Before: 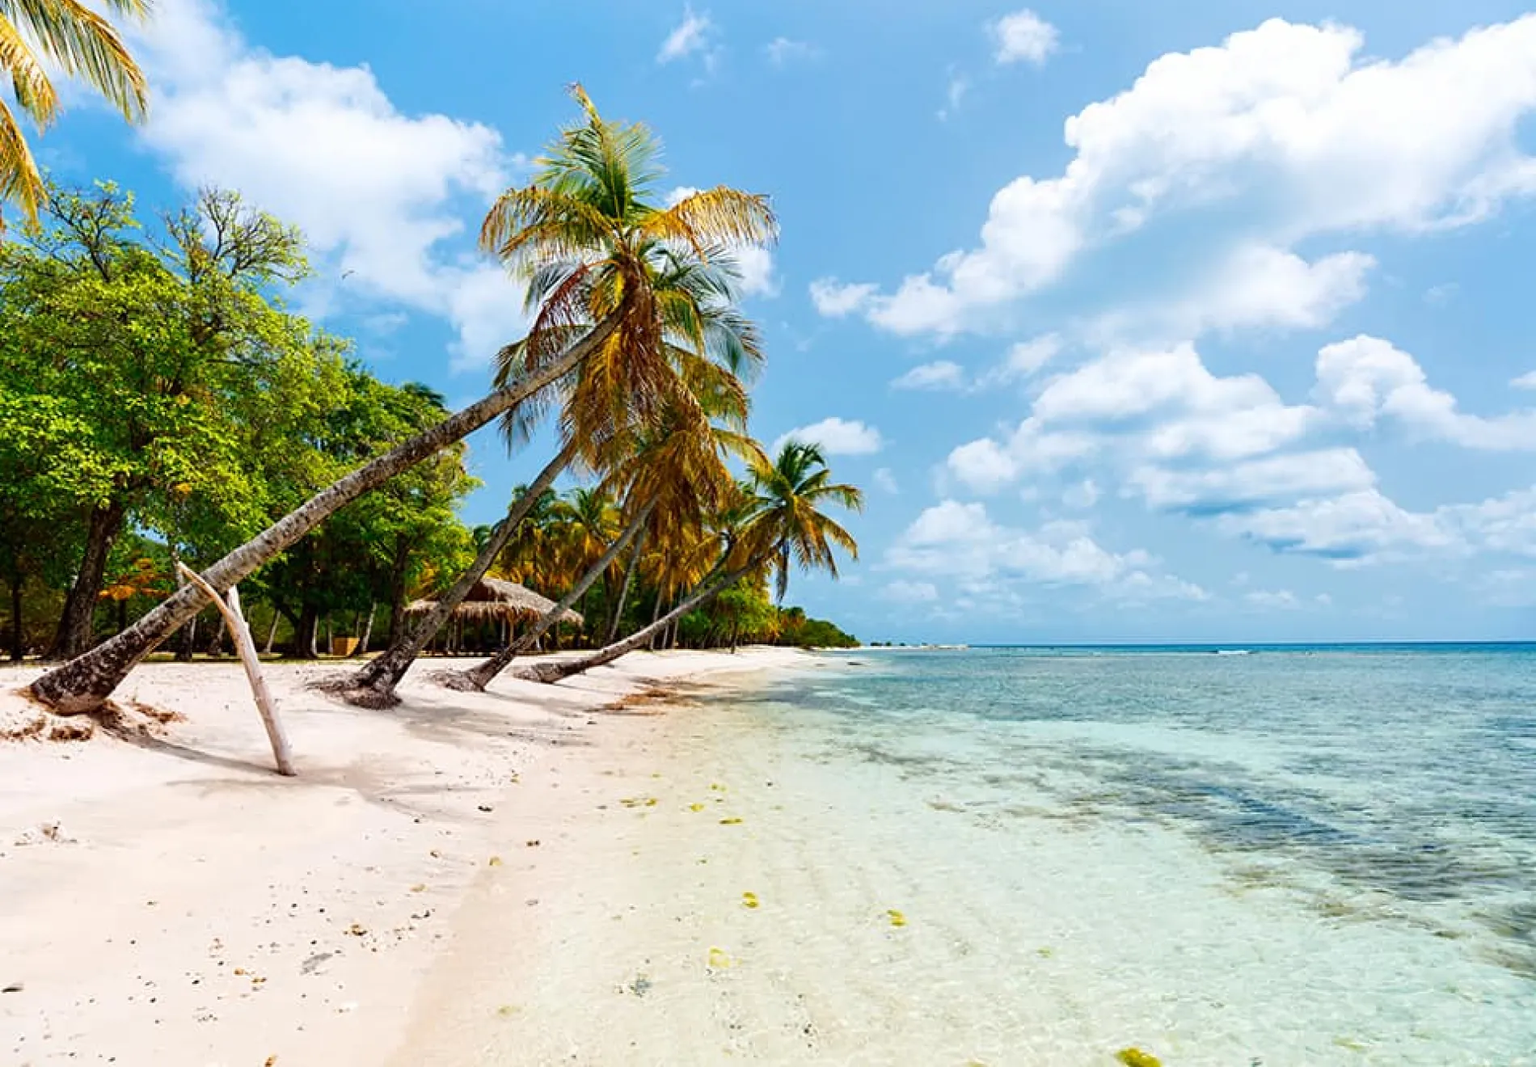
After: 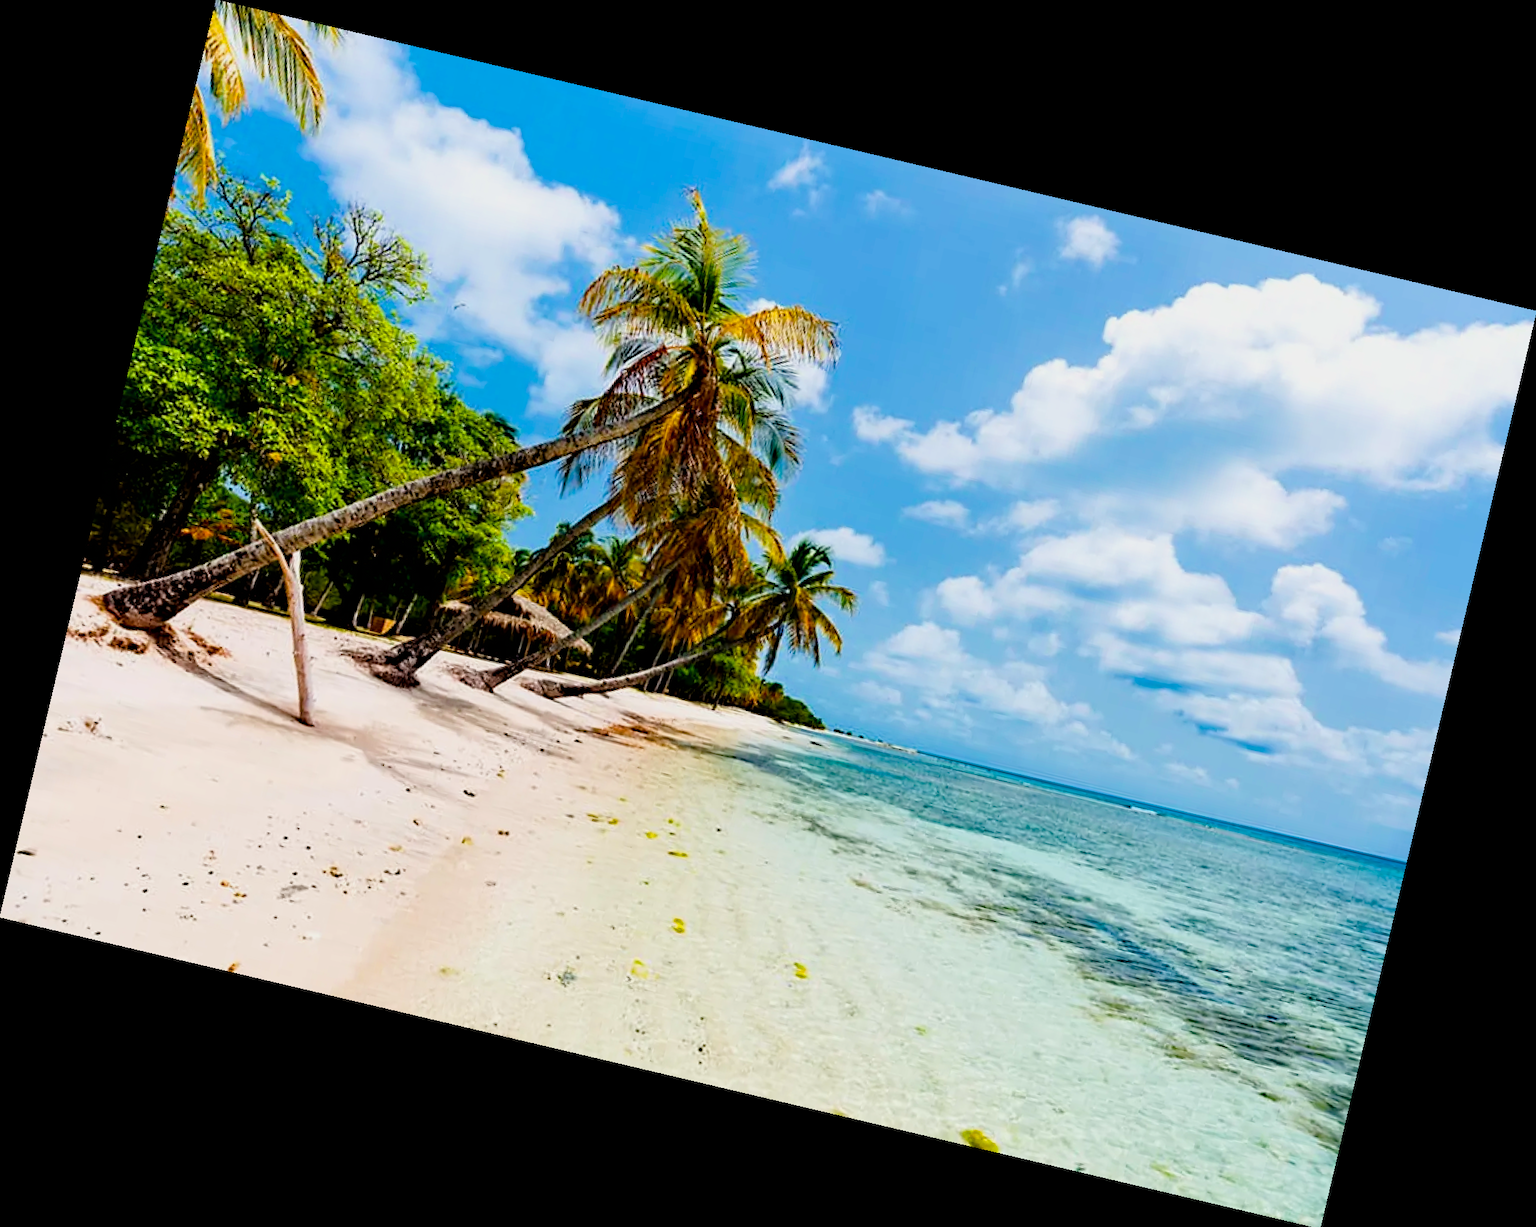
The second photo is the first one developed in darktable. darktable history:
color balance: lift [0.991, 1, 1, 1], gamma [0.996, 1, 1, 1], input saturation 98.52%, contrast 20.34%, output saturation 103.72%
haze removal: strength 0.42, compatibility mode true, adaptive false
filmic rgb: hardness 4.17, contrast 0.921
rotate and perspective: rotation 13.27°, automatic cropping off
